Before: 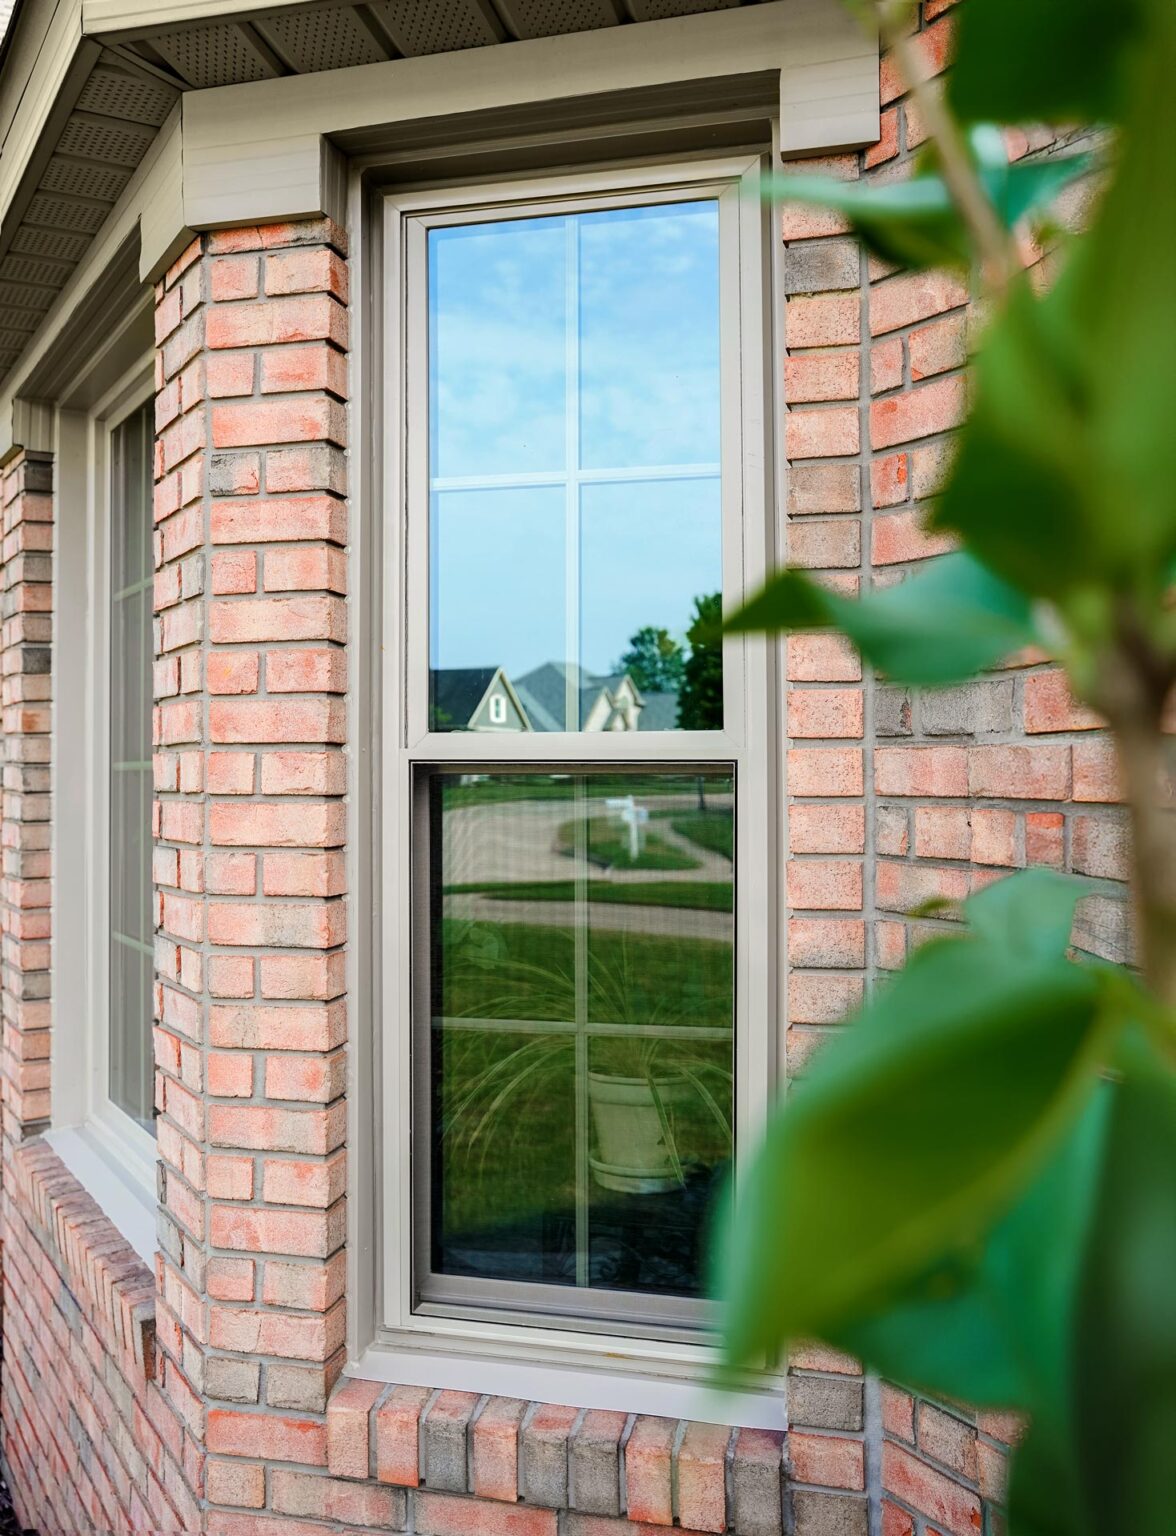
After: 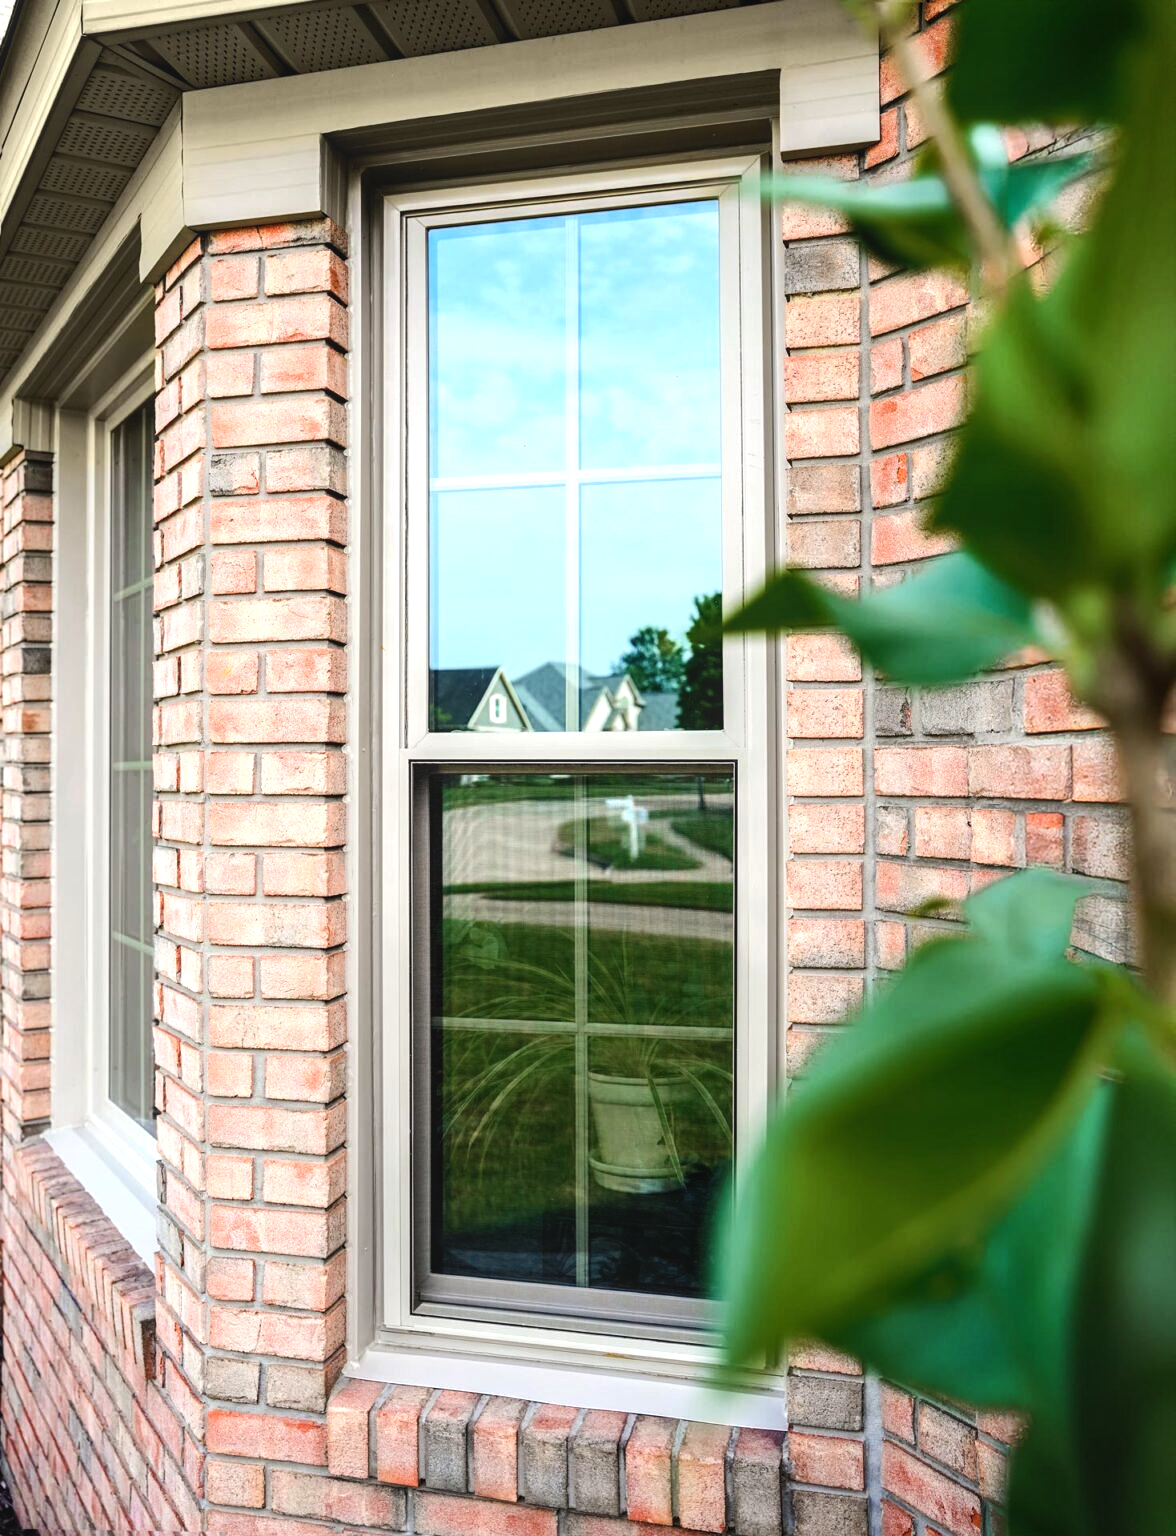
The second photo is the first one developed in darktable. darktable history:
tone equalizer: -8 EV -0.75 EV, -7 EV -0.7 EV, -6 EV -0.6 EV, -5 EV -0.4 EV, -3 EV 0.4 EV, -2 EV 0.6 EV, -1 EV 0.7 EV, +0 EV 0.75 EV, edges refinement/feathering 500, mask exposure compensation -1.57 EV, preserve details no
local contrast: detail 110%
